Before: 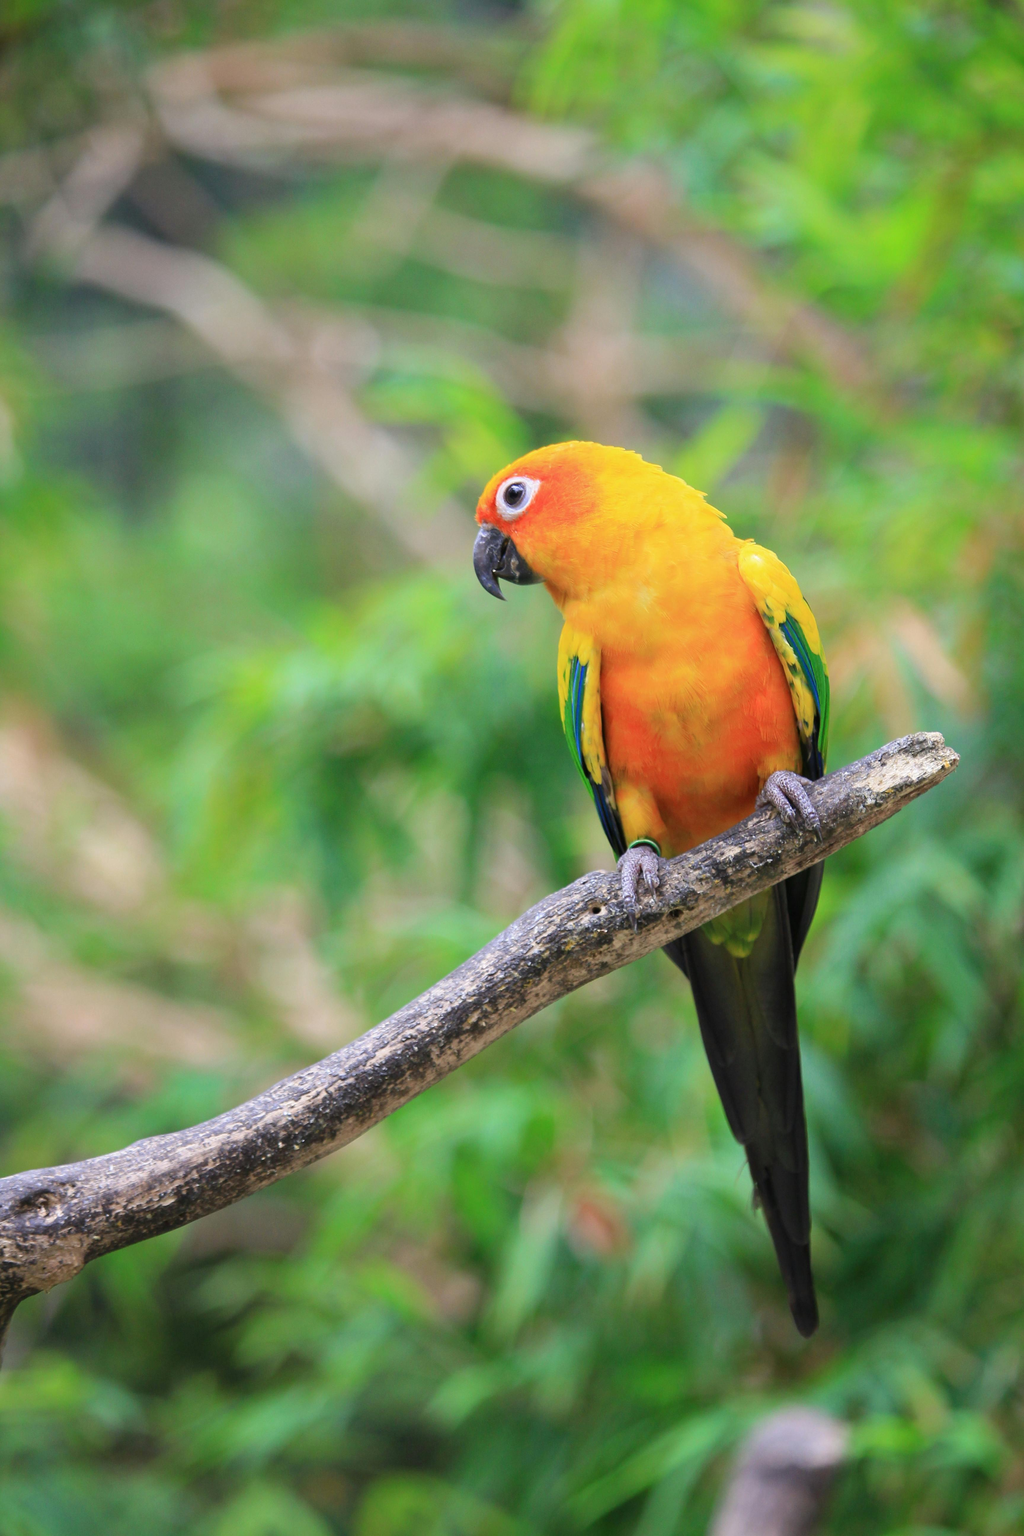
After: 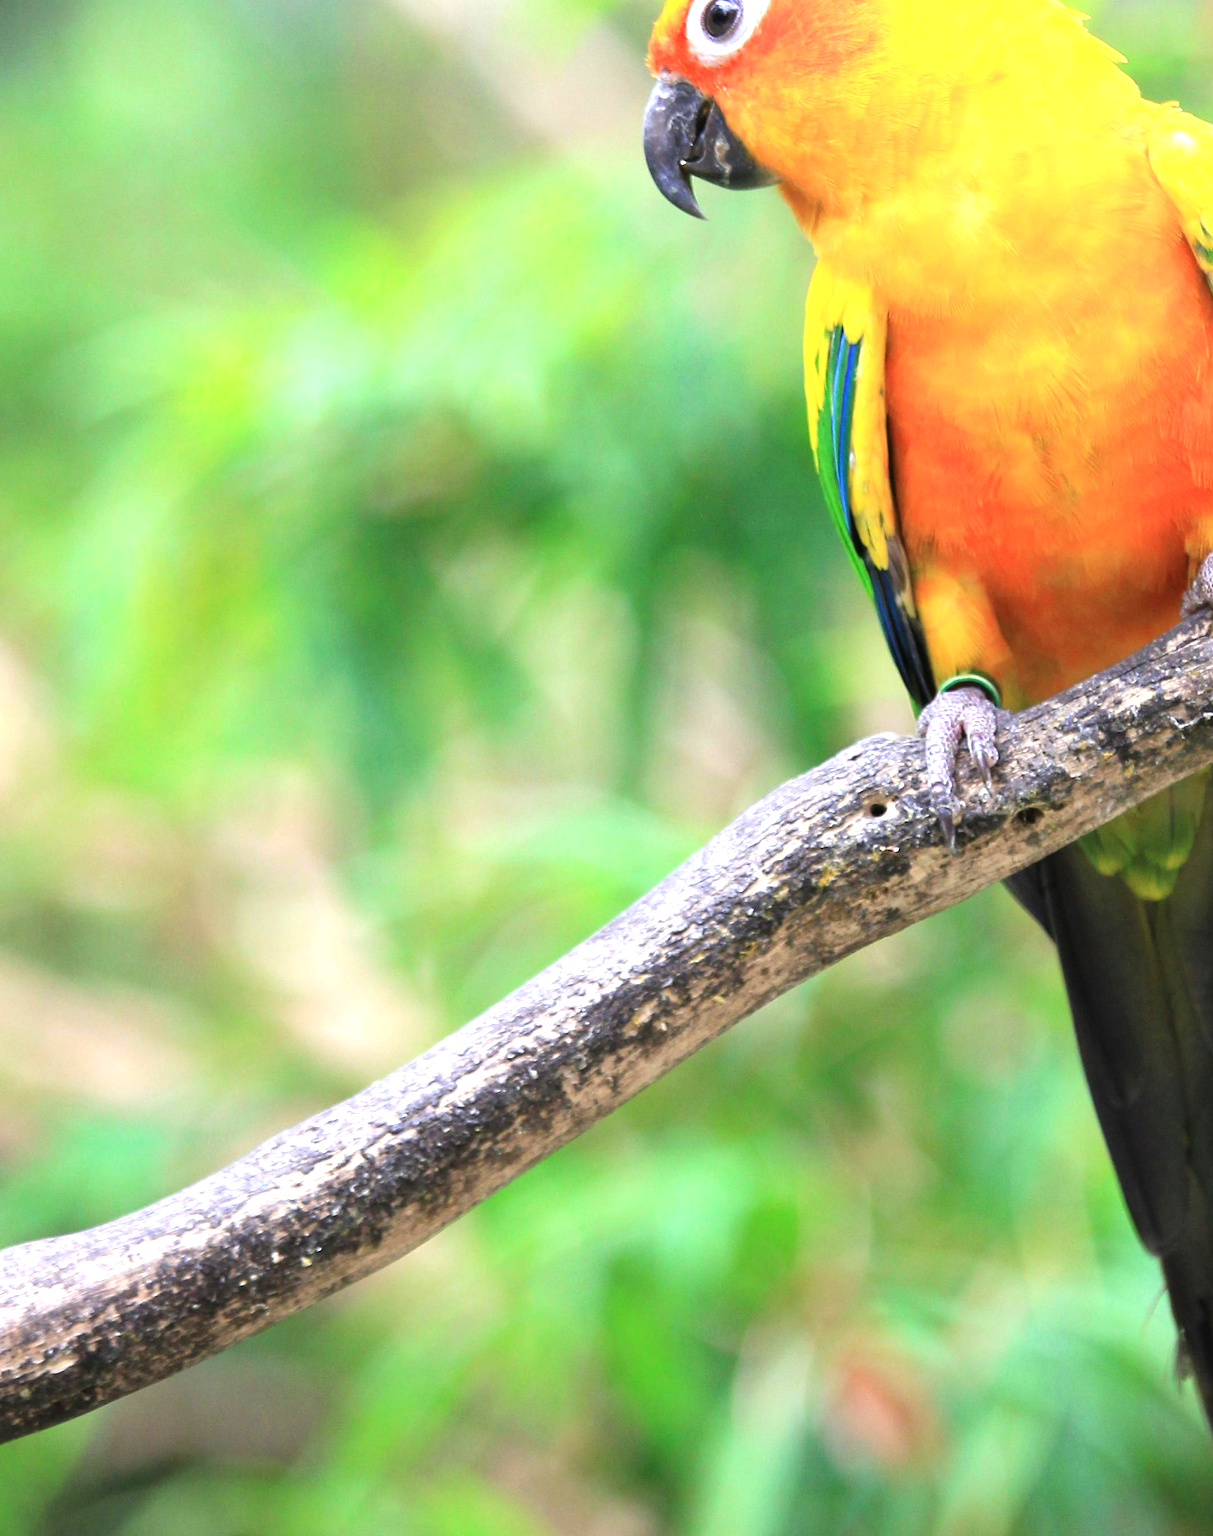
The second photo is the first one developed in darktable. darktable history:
tone equalizer: -8 EV -0.395 EV, -7 EV -0.356 EV, -6 EV -0.296 EV, -5 EV -0.248 EV, -3 EV 0.245 EV, -2 EV 0.35 EV, -1 EV 0.408 EV, +0 EV 0.437 EV, mask exposure compensation -0.495 EV
crop: left 13.296%, top 31.624%, right 24.513%, bottom 15.909%
exposure: black level correction 0, exposure 0.499 EV, compensate highlight preservation false
